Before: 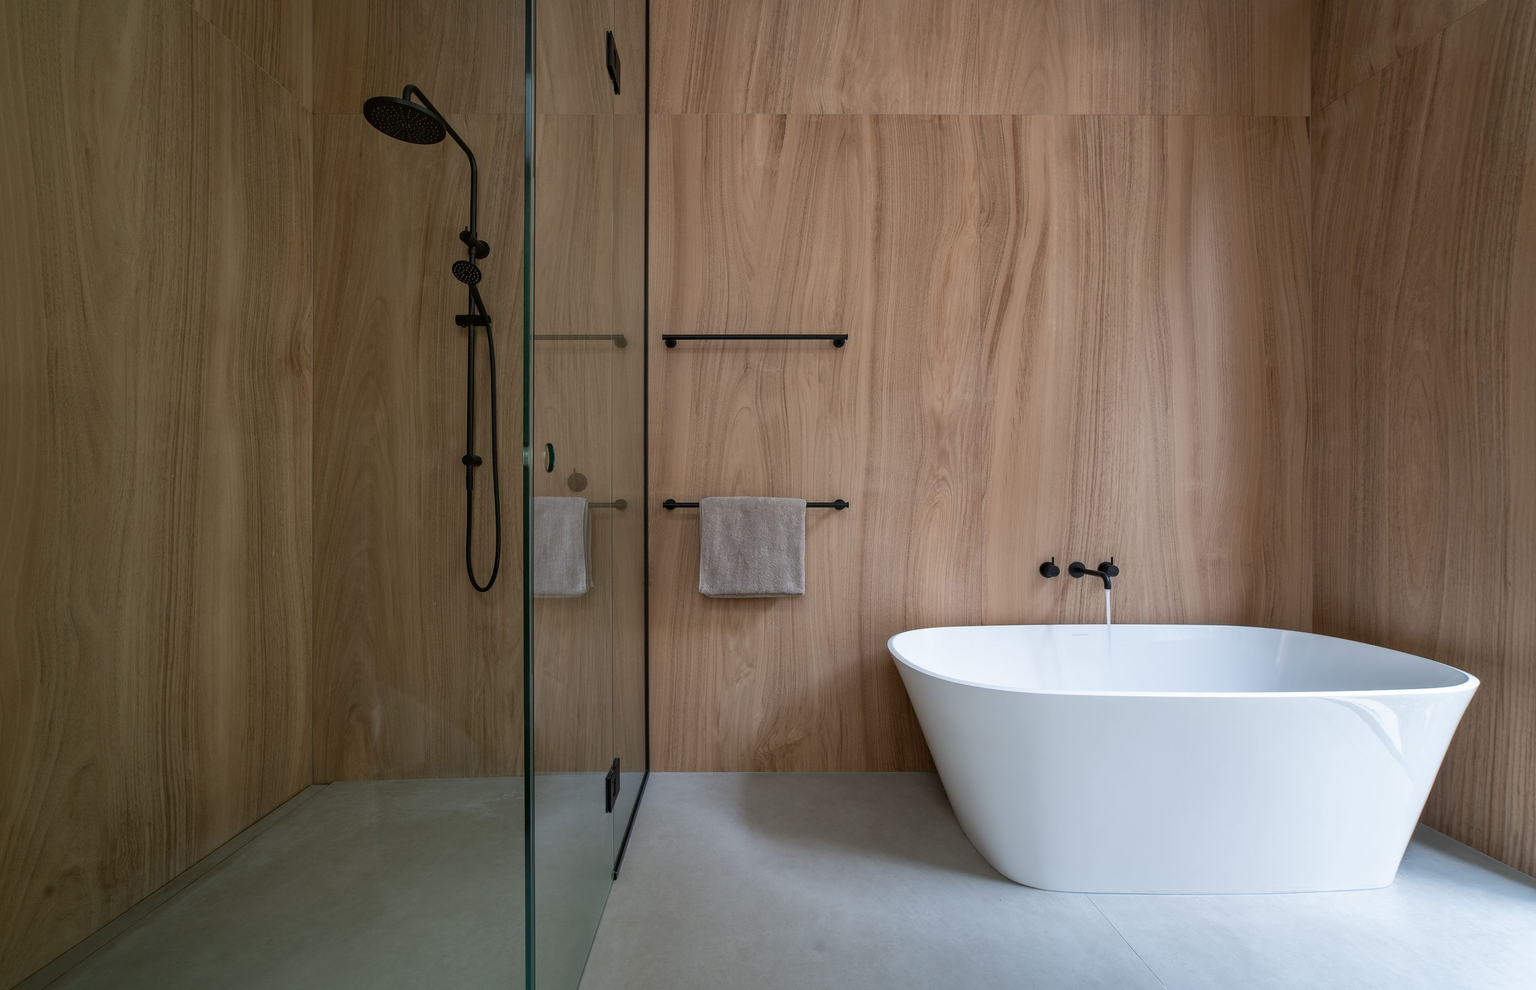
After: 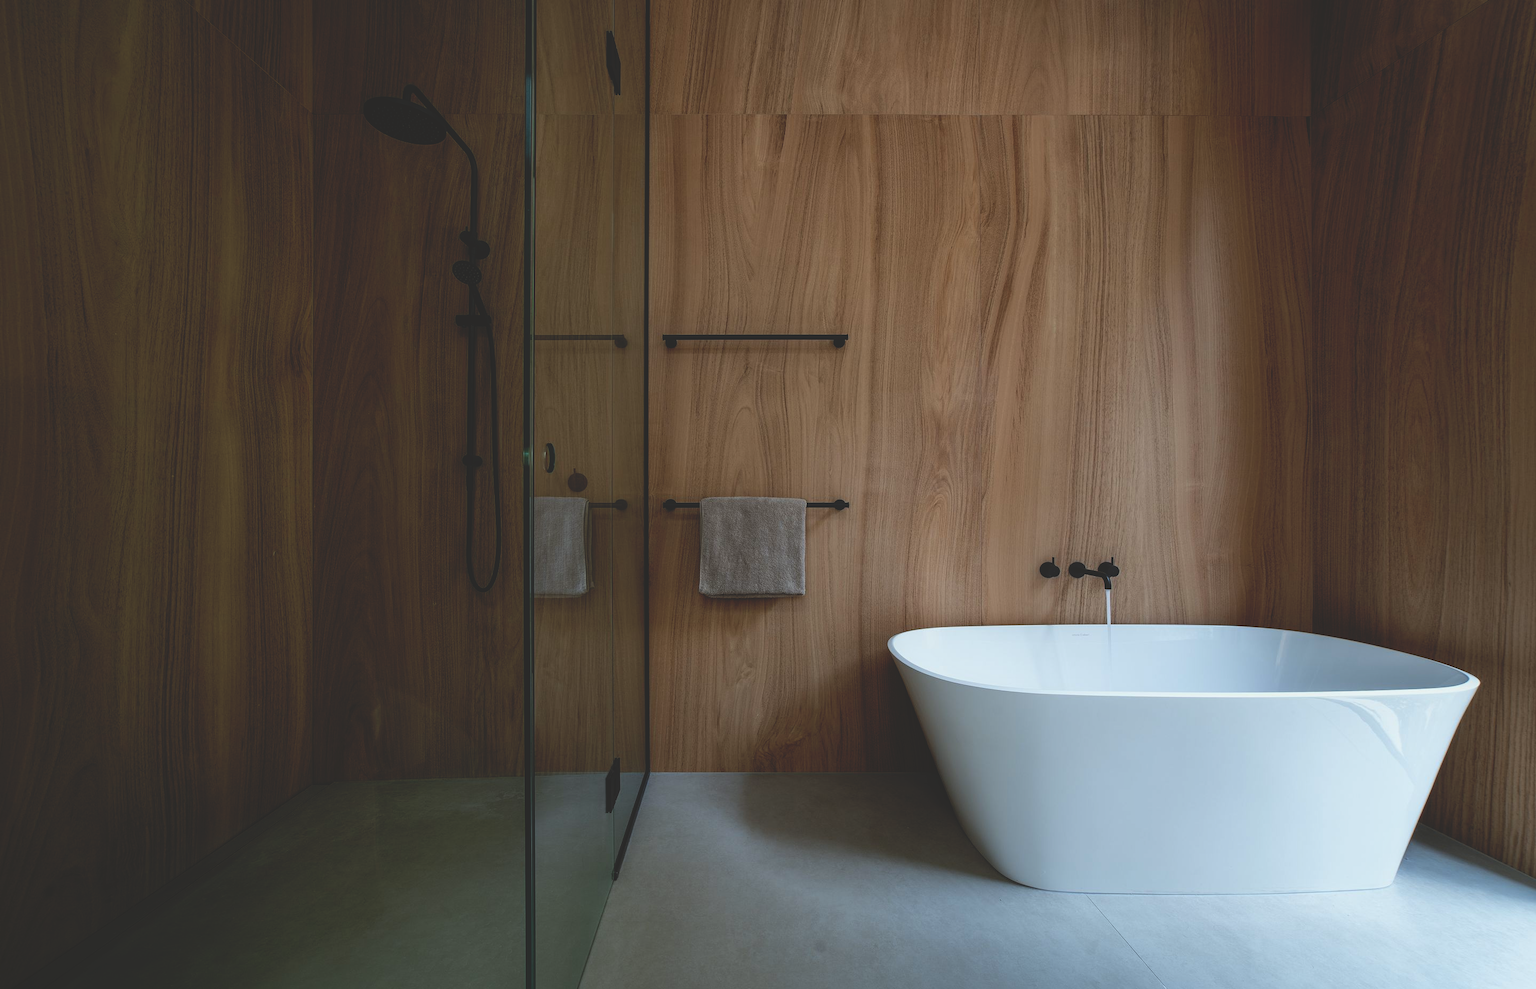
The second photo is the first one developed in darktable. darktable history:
base curve: curves: ch0 [(0, 0.02) (0.083, 0.036) (1, 1)], preserve colors none
contrast equalizer: y [[0.5, 0.488, 0.462, 0.461, 0.491, 0.5], [0.5 ×6], [0.5 ×6], [0 ×6], [0 ×6]]
color balance: lift [1.004, 1.002, 1.002, 0.998], gamma [1, 1.007, 1.002, 0.993], gain [1, 0.977, 1.013, 1.023], contrast -3.64%
